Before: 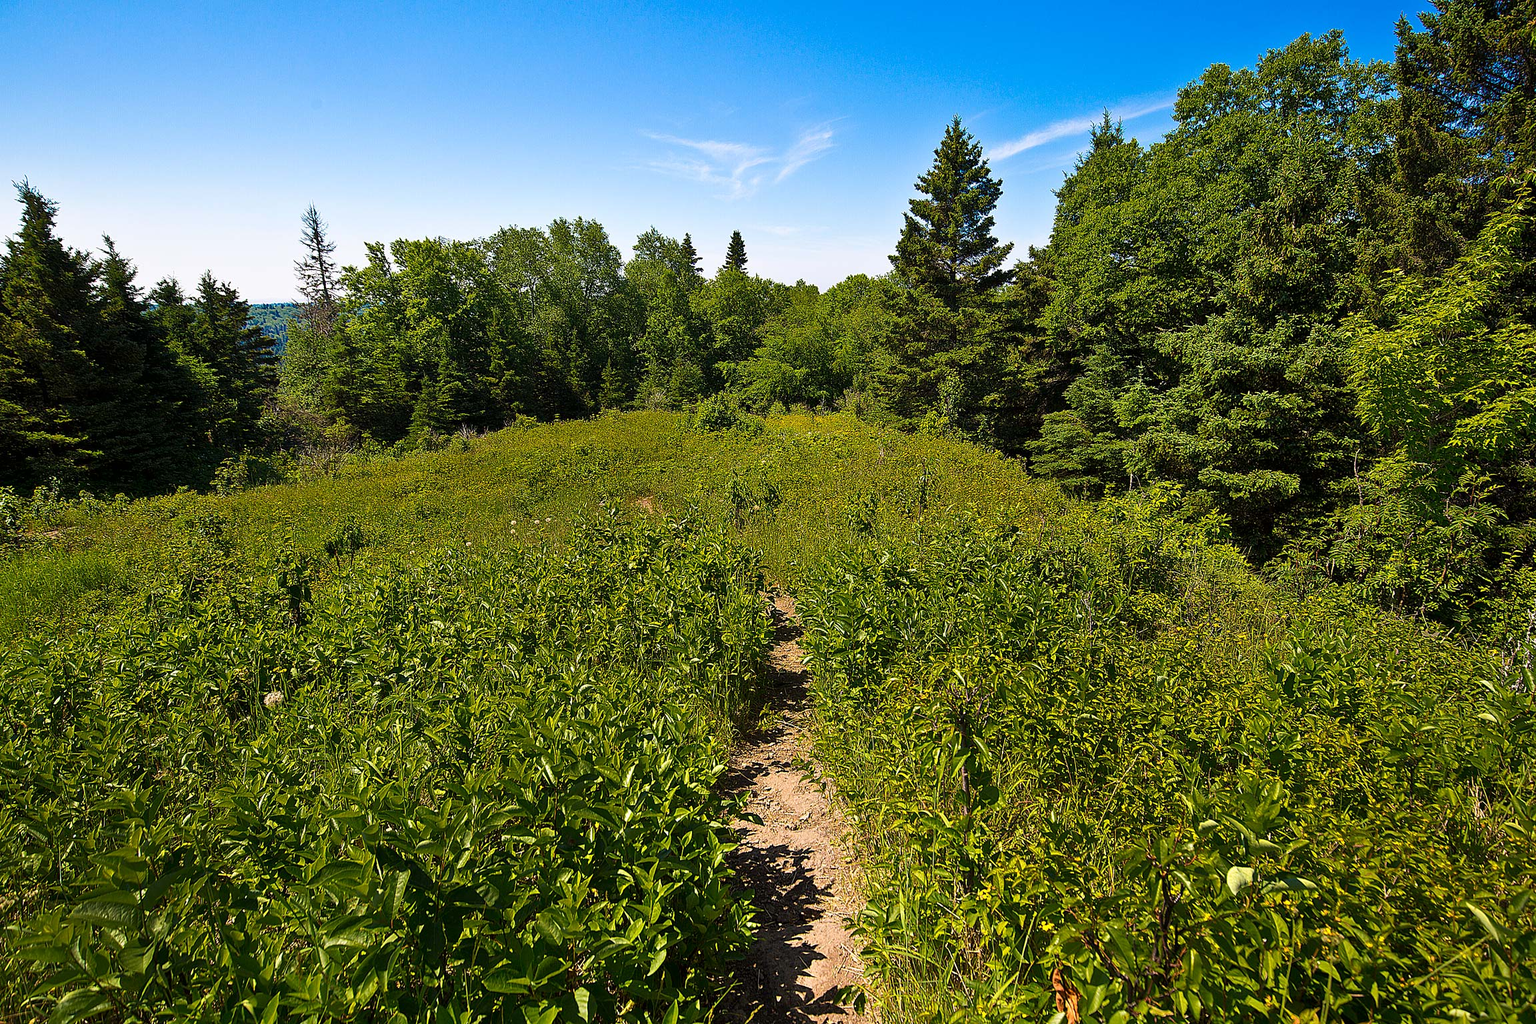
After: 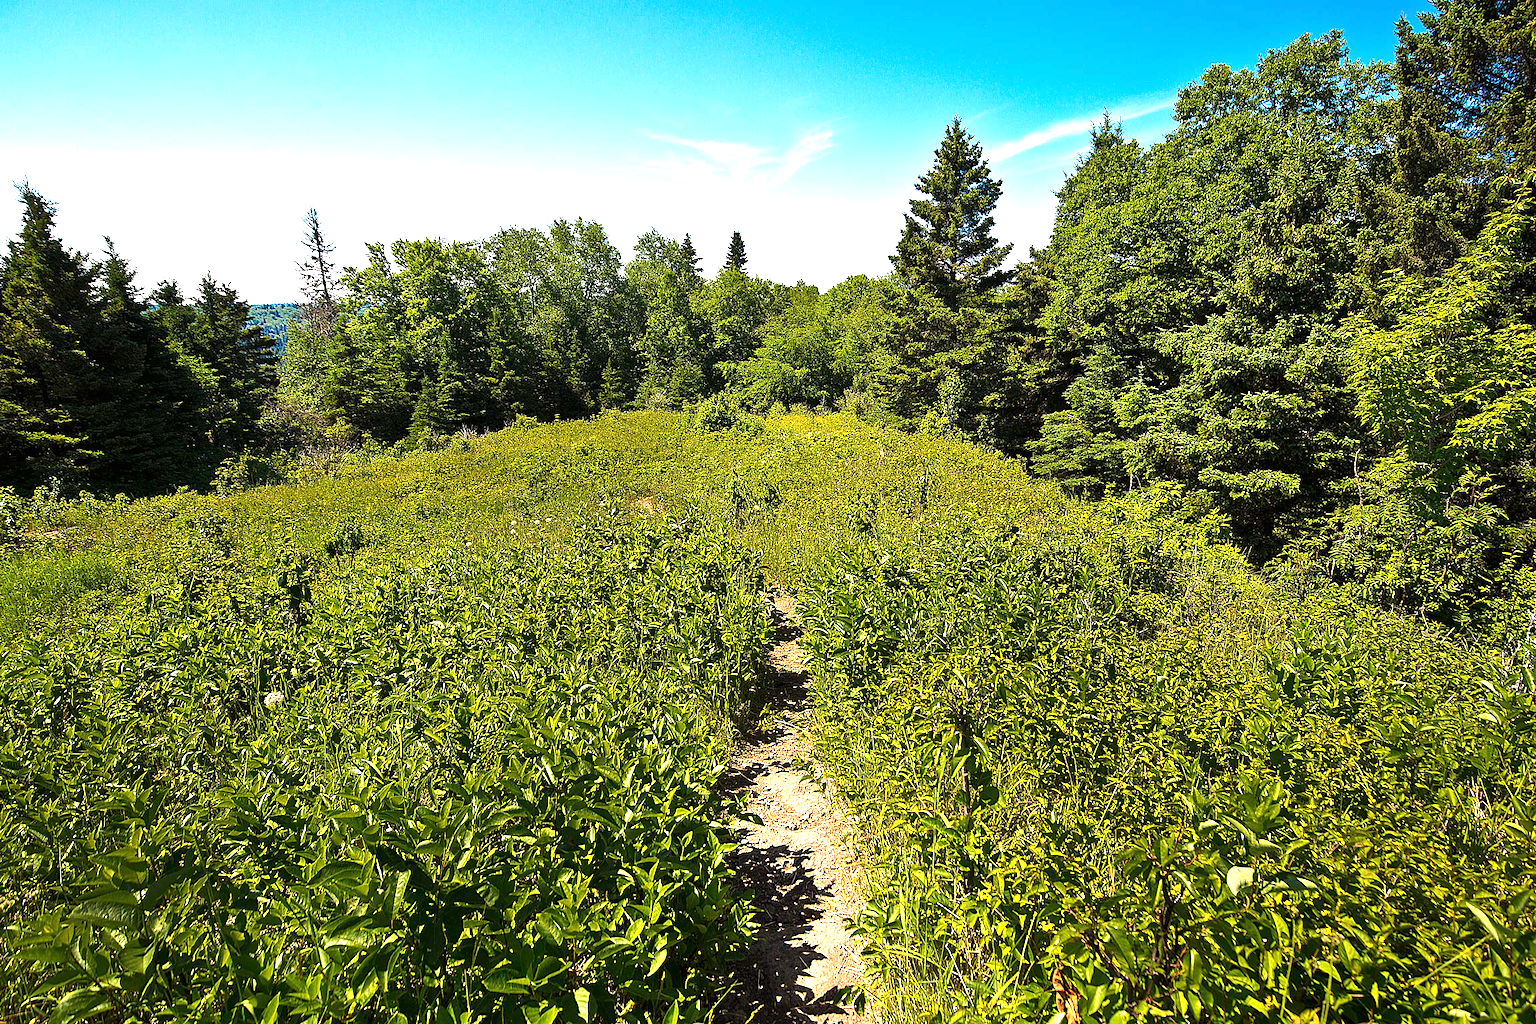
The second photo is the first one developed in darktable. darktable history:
exposure: black level correction 0, exposure 0.7 EV, compensate exposure bias true, compensate highlight preservation false
tone equalizer: -8 EV -0.417 EV, -7 EV -0.389 EV, -6 EV -0.333 EV, -5 EV -0.222 EV, -3 EV 0.222 EV, -2 EV 0.333 EV, -1 EV 0.389 EV, +0 EV 0.417 EV, edges refinement/feathering 500, mask exposure compensation -1.57 EV, preserve details no
